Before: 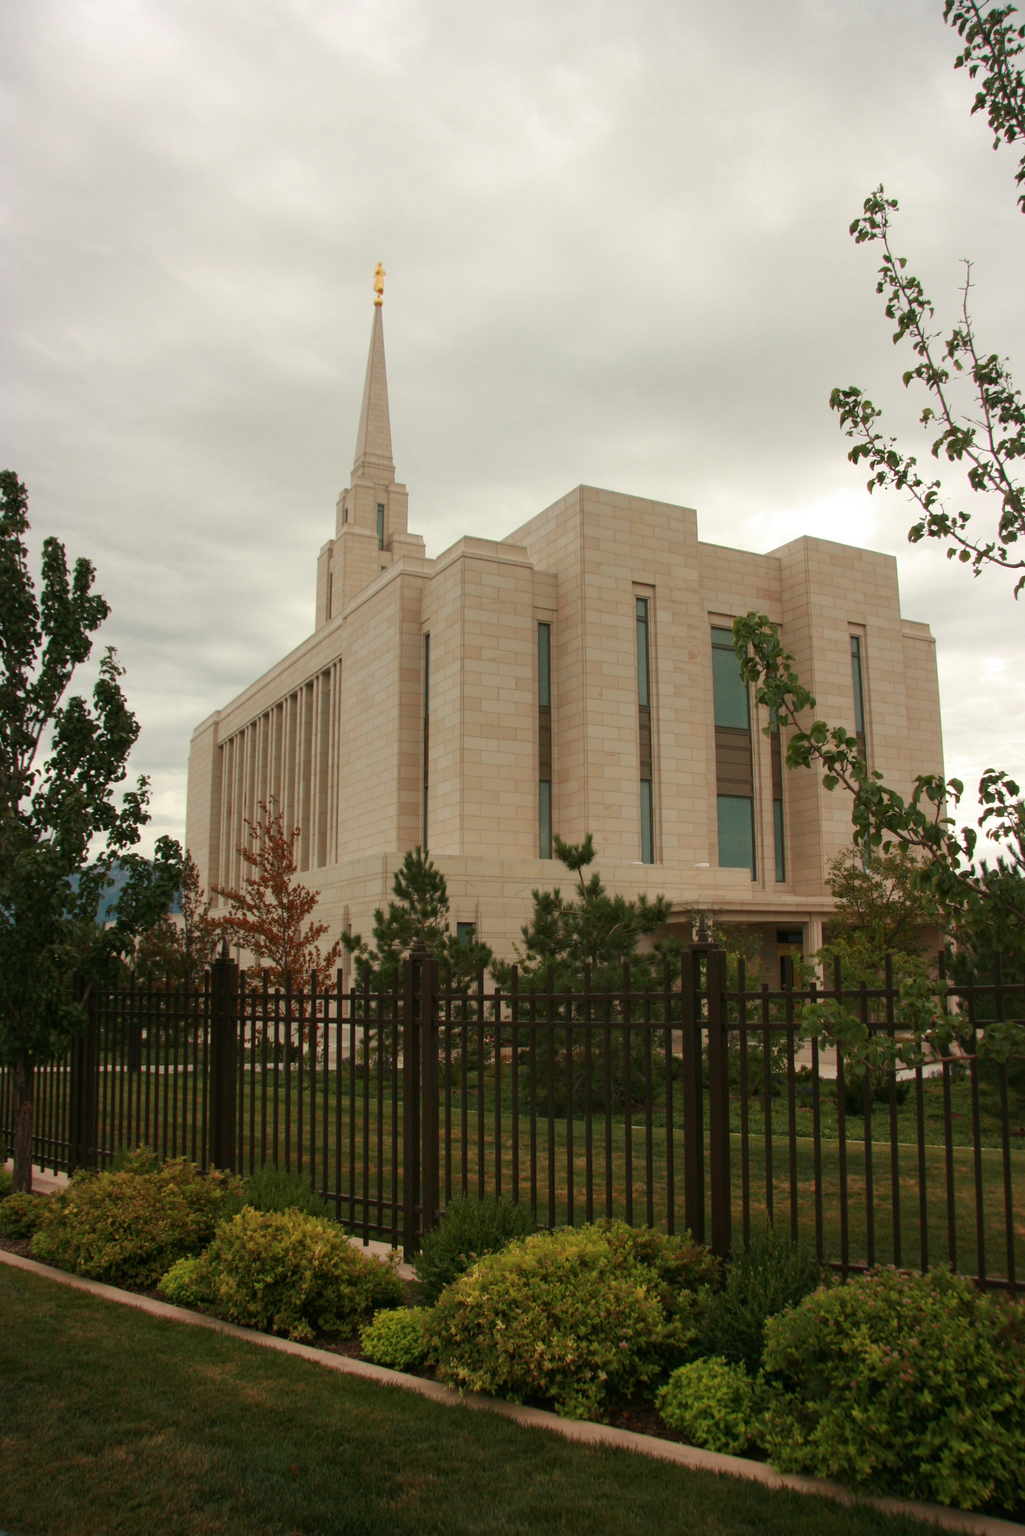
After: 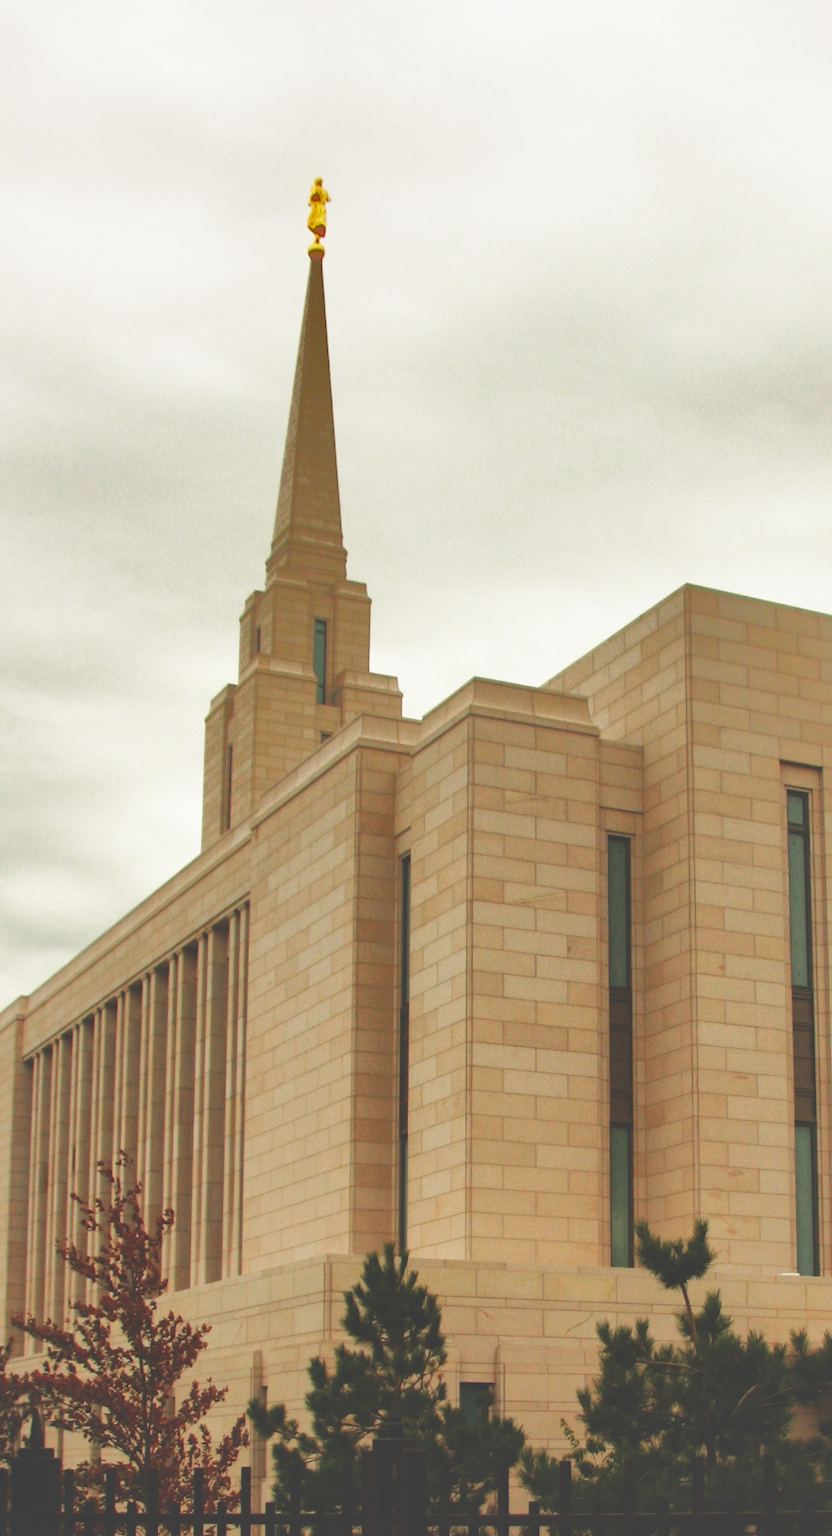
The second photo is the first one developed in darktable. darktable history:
base curve: curves: ch0 [(0, 0.036) (0.007, 0.037) (0.604, 0.887) (1, 1)], preserve colors none
shadows and highlights: shadows 39.95, highlights -59.88
crop: left 20.034%, top 10.752%, right 35.454%, bottom 34.45%
